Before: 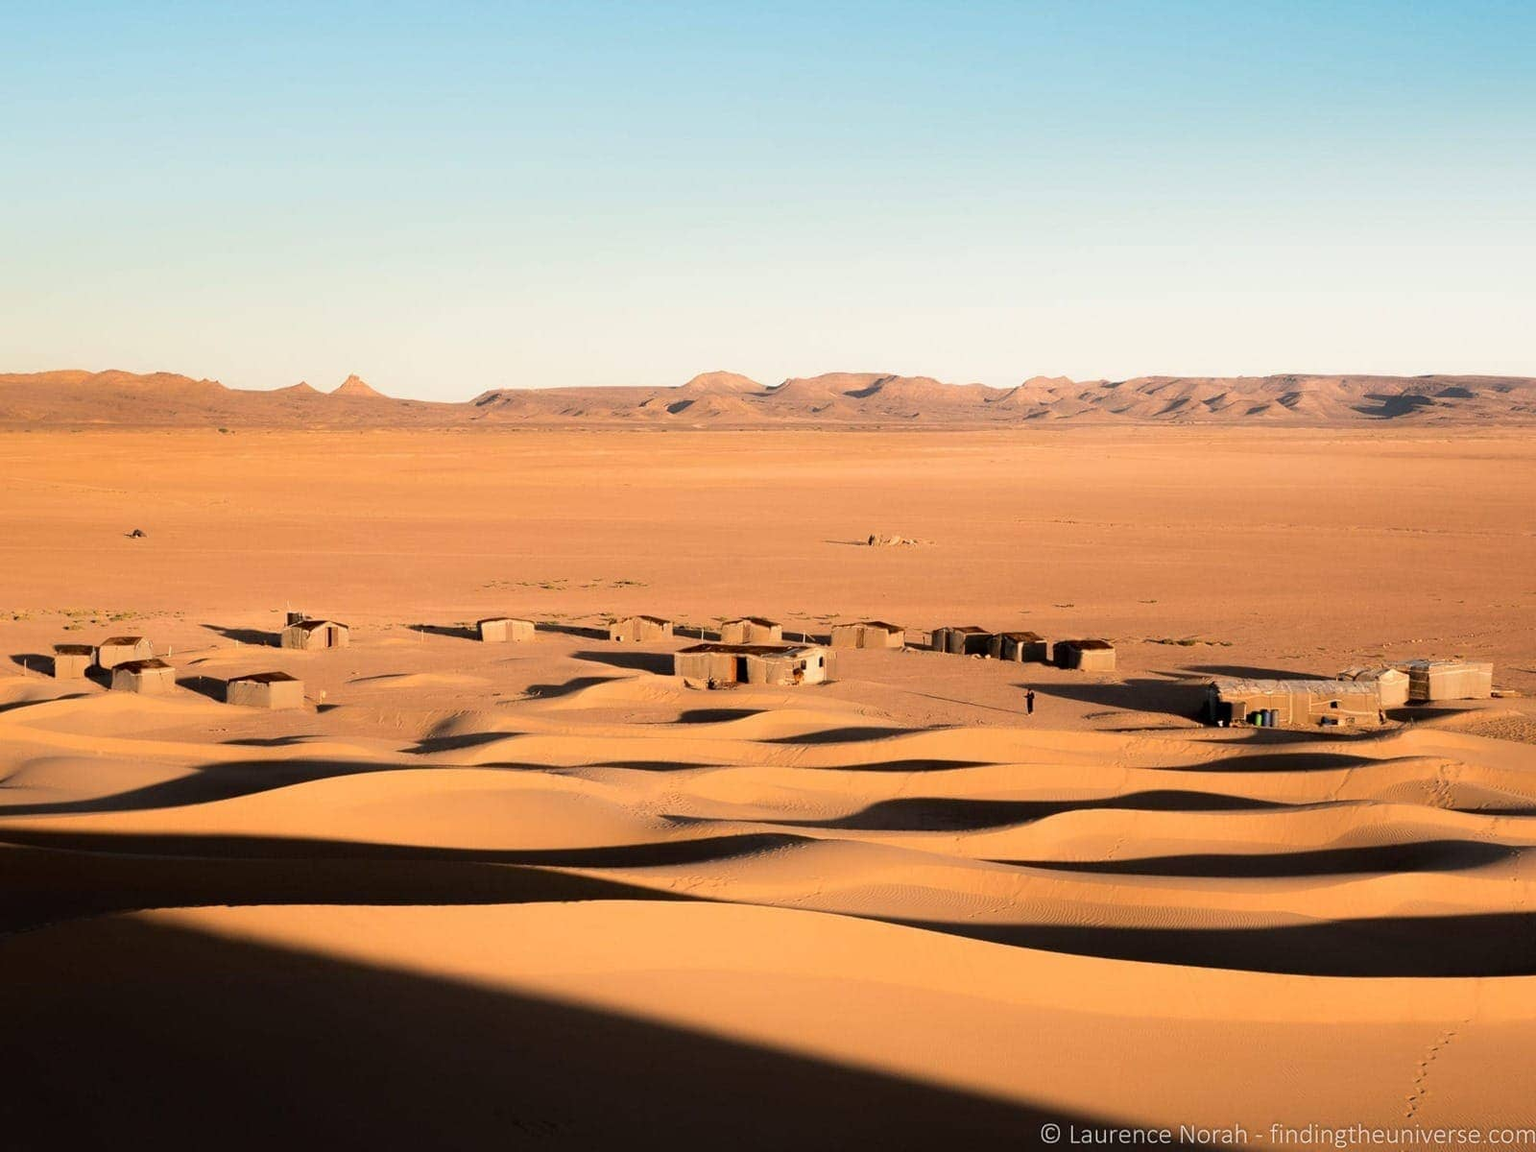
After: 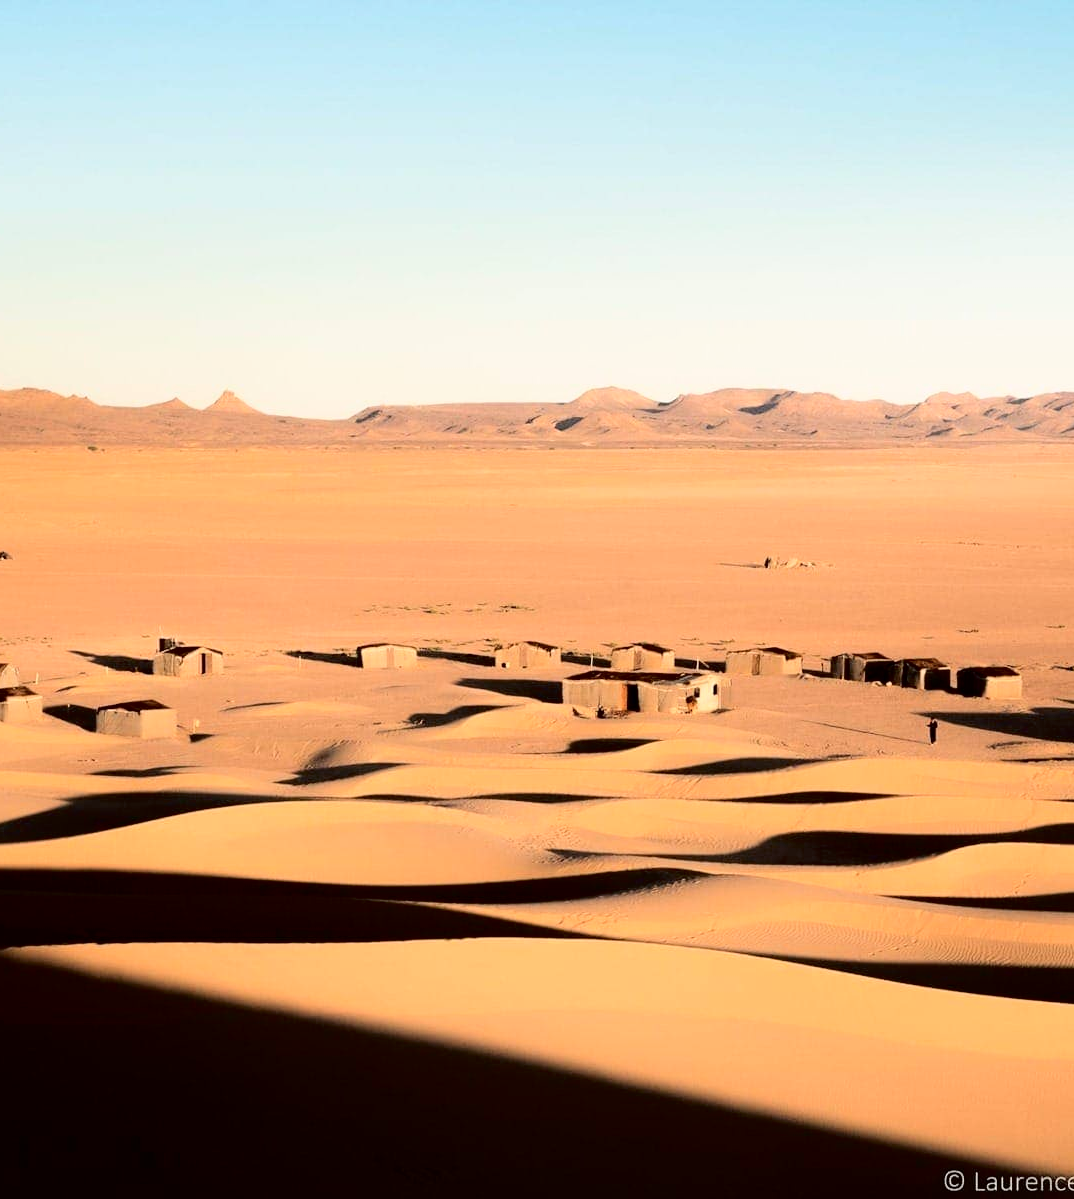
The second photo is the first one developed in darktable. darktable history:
tone equalizer: on, module defaults
tone curve: curves: ch0 [(0, 0) (0.003, 0) (0.011, 0.001) (0.025, 0.003) (0.044, 0.005) (0.069, 0.012) (0.1, 0.023) (0.136, 0.039) (0.177, 0.088) (0.224, 0.15) (0.277, 0.239) (0.335, 0.334) (0.399, 0.43) (0.468, 0.526) (0.543, 0.621) (0.623, 0.711) (0.709, 0.791) (0.801, 0.87) (0.898, 0.949) (1, 1)], color space Lab, independent channels, preserve colors none
crop and rotate: left 8.8%, right 24.037%
